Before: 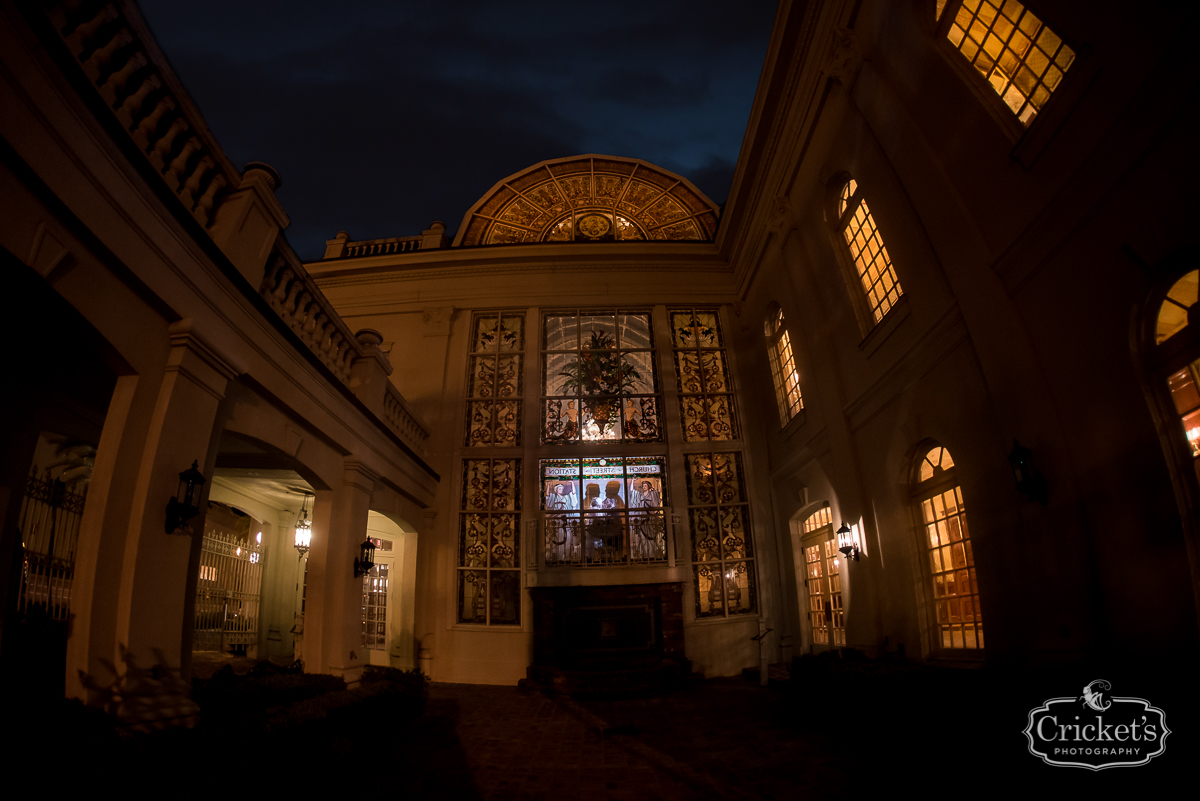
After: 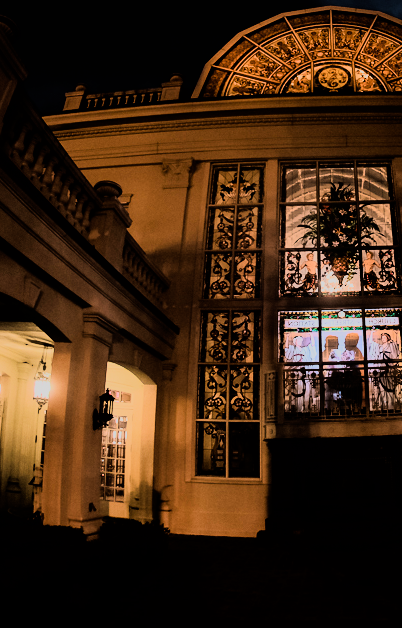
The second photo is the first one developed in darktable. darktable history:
crop and rotate: left 21.77%, top 18.528%, right 44.676%, bottom 2.997%
rgb curve: curves: ch0 [(0, 0) (0.21, 0.15) (0.24, 0.21) (0.5, 0.75) (0.75, 0.96) (0.89, 0.99) (1, 1)]; ch1 [(0, 0.02) (0.21, 0.13) (0.25, 0.2) (0.5, 0.67) (0.75, 0.9) (0.89, 0.97) (1, 1)]; ch2 [(0, 0.02) (0.21, 0.13) (0.25, 0.2) (0.5, 0.67) (0.75, 0.9) (0.89, 0.97) (1, 1)], compensate middle gray true
filmic rgb: black relative exposure -7.65 EV, white relative exposure 4.56 EV, hardness 3.61
tone equalizer: on, module defaults
exposure: exposure 0.77 EV, compensate highlight preservation false
